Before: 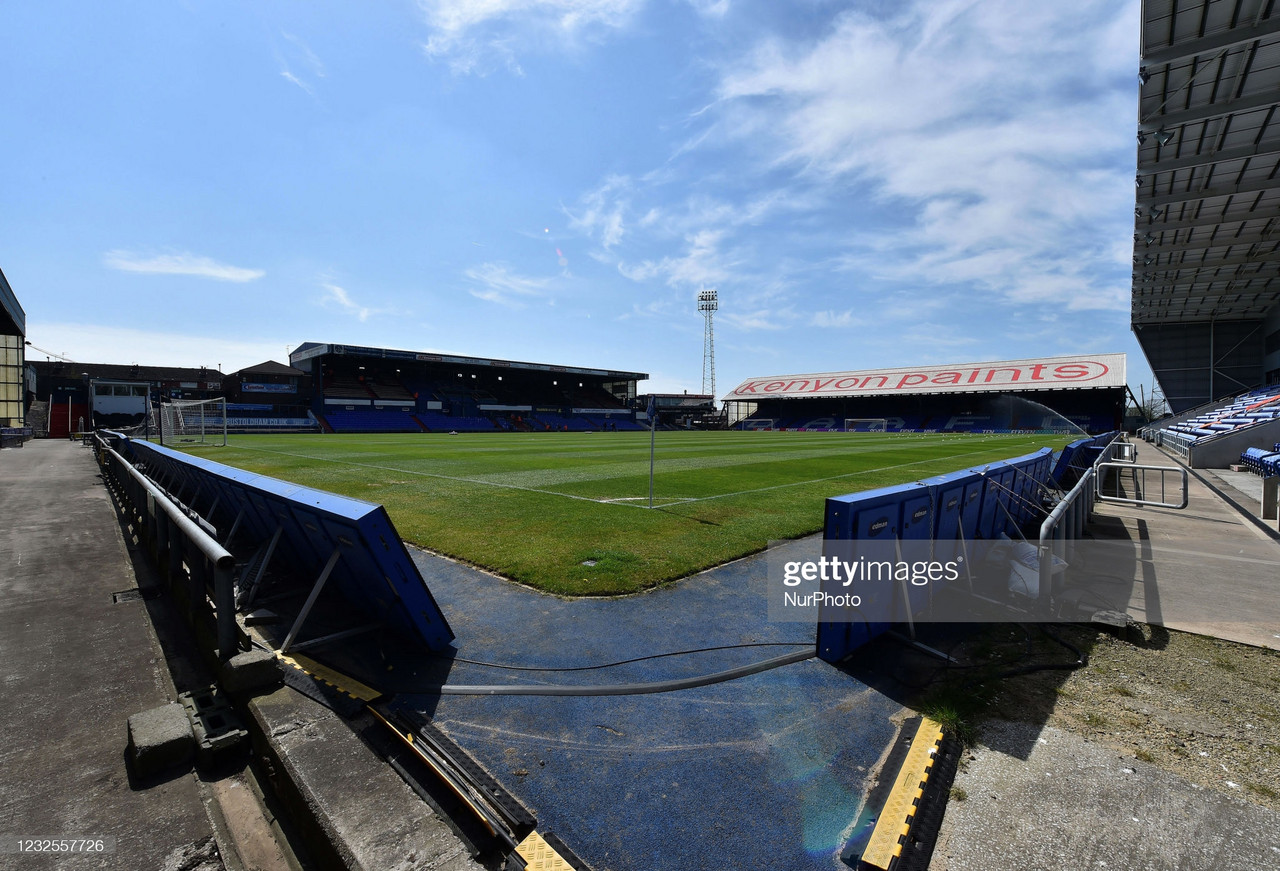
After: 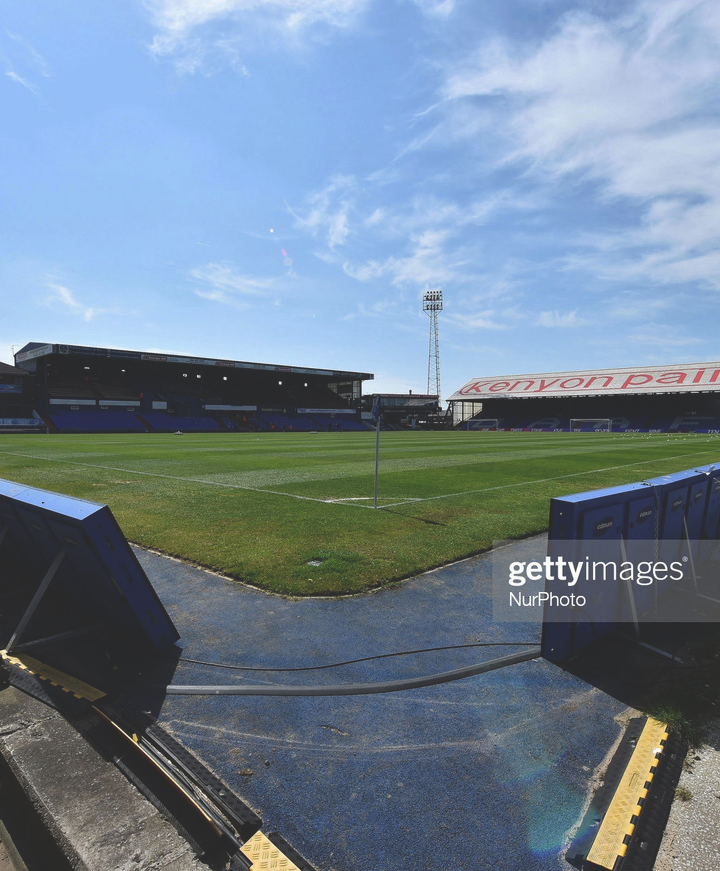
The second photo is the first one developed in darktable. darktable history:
exposure: black level correction -0.023, exposure -0.039 EV, compensate highlight preservation false
crop: left 21.496%, right 22.254%
